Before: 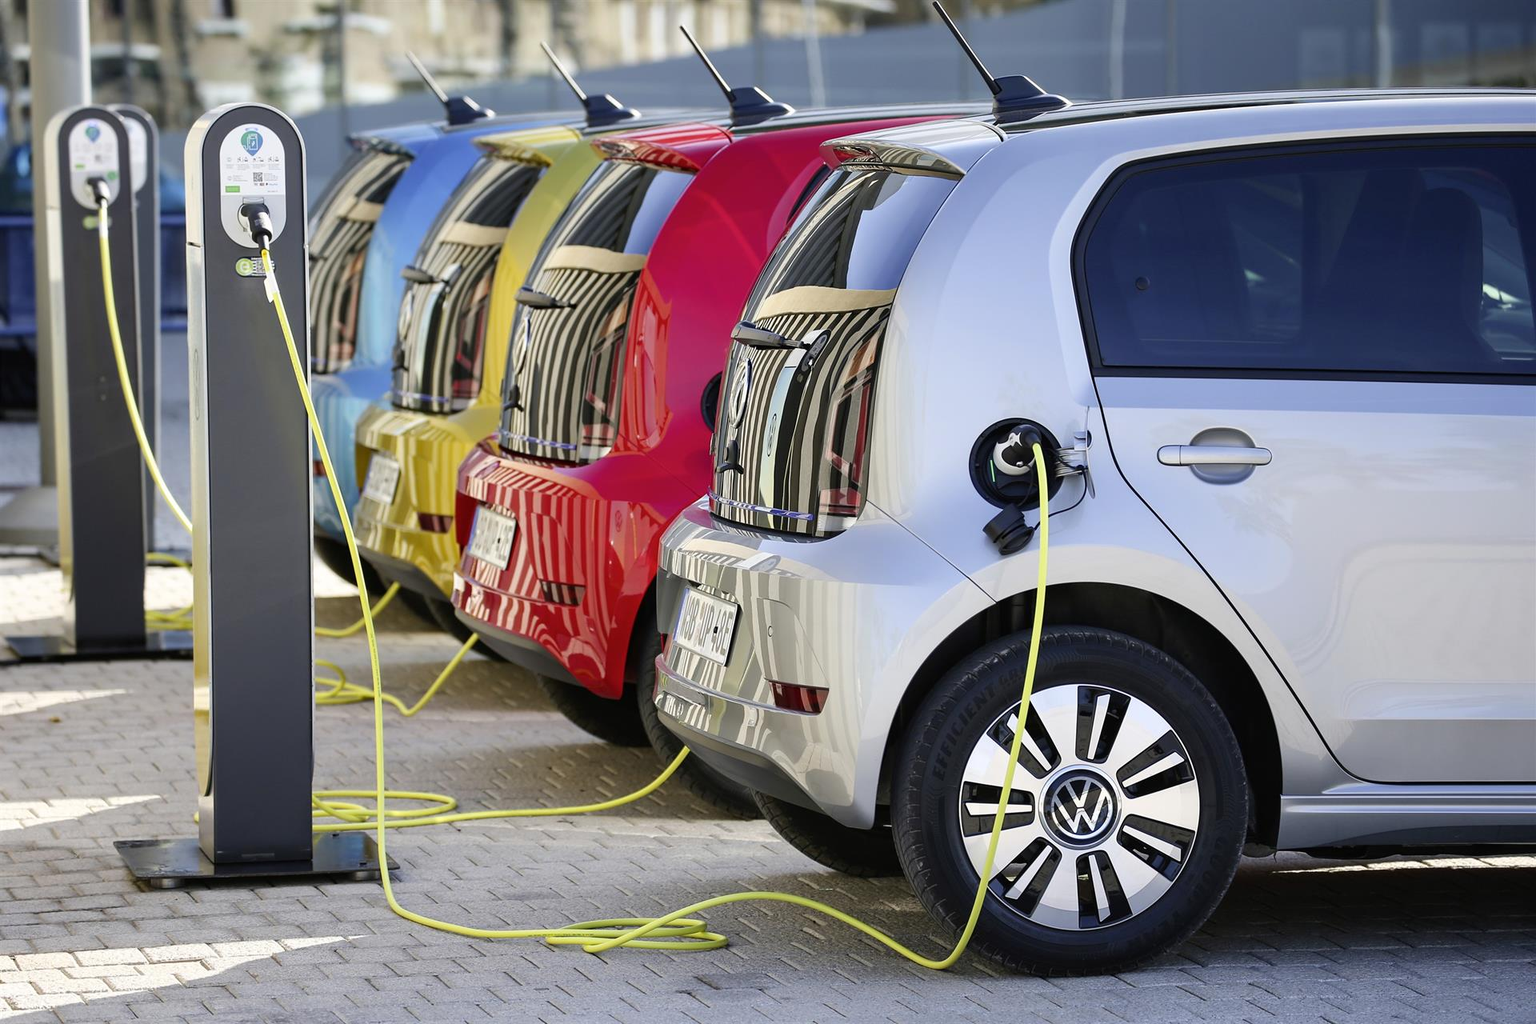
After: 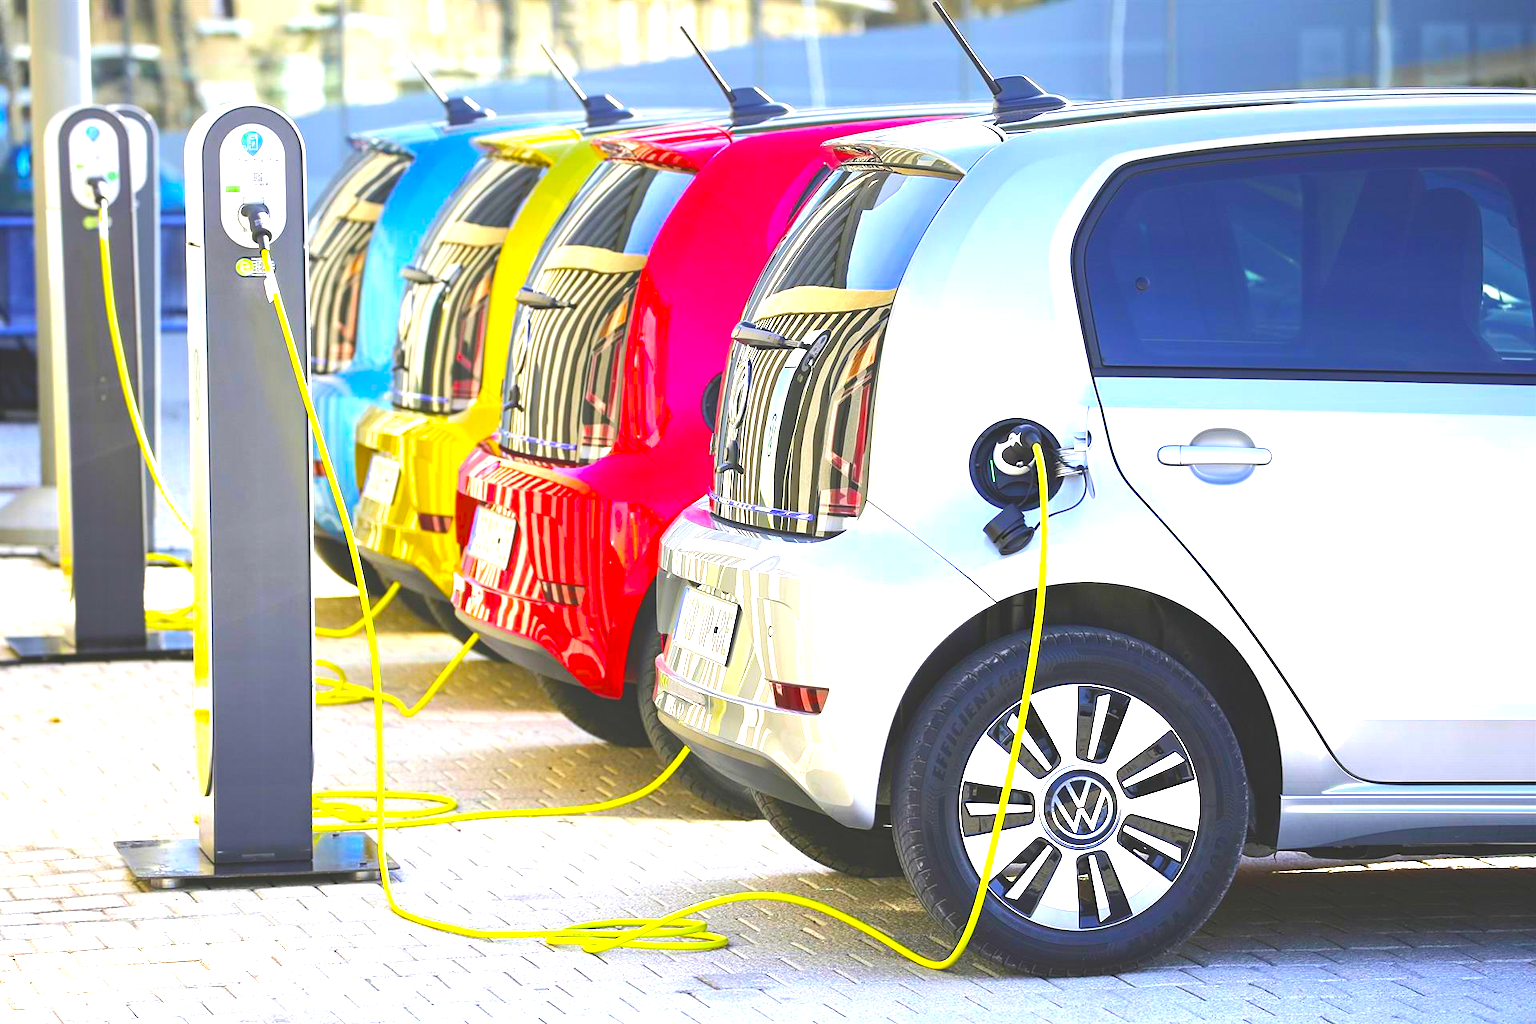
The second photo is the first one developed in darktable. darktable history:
color balance rgb: linear chroma grading › shadows -10%, linear chroma grading › global chroma 20%, perceptual saturation grading › global saturation 15%, perceptual brilliance grading › global brilliance 30%, perceptual brilliance grading › highlights 12%, perceptual brilliance grading › mid-tones 24%, global vibrance 20%
contrast brightness saturation: contrast -0.28
base curve: preserve colors none
graduated density: rotation 5.63°, offset 76.9
exposure: black level correction 0, exposure 1.1 EV, compensate highlight preservation false
contrast equalizer: y [[0.439, 0.44, 0.442, 0.457, 0.493, 0.498], [0.5 ×6], [0.5 ×6], [0 ×6], [0 ×6]], mix 0.76
